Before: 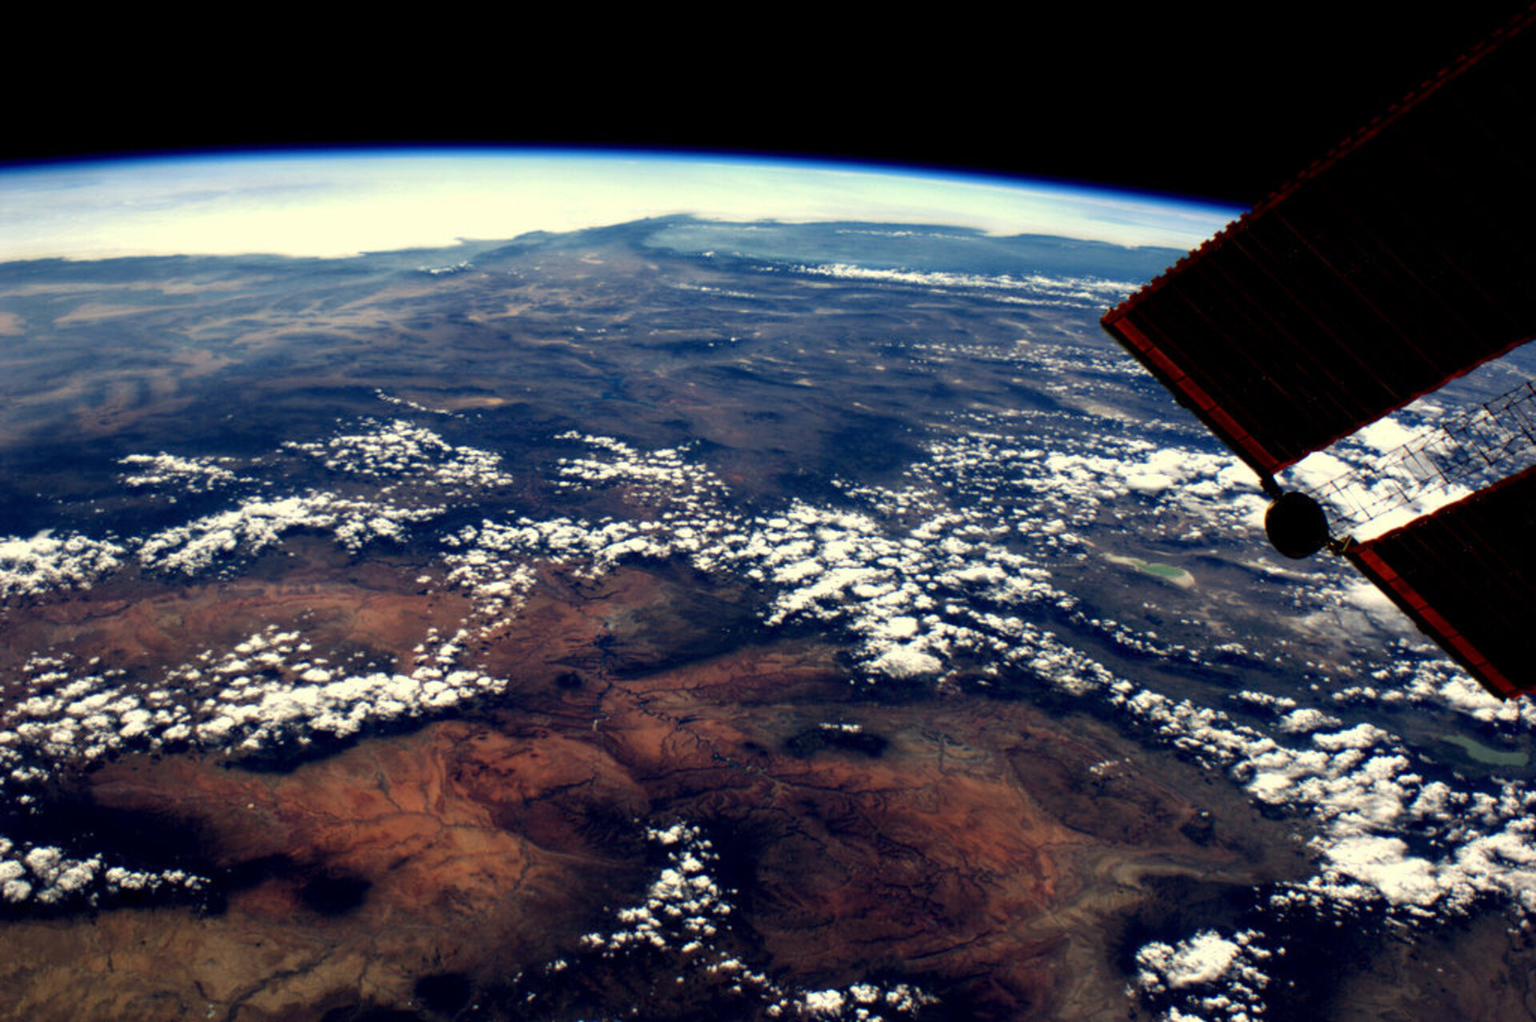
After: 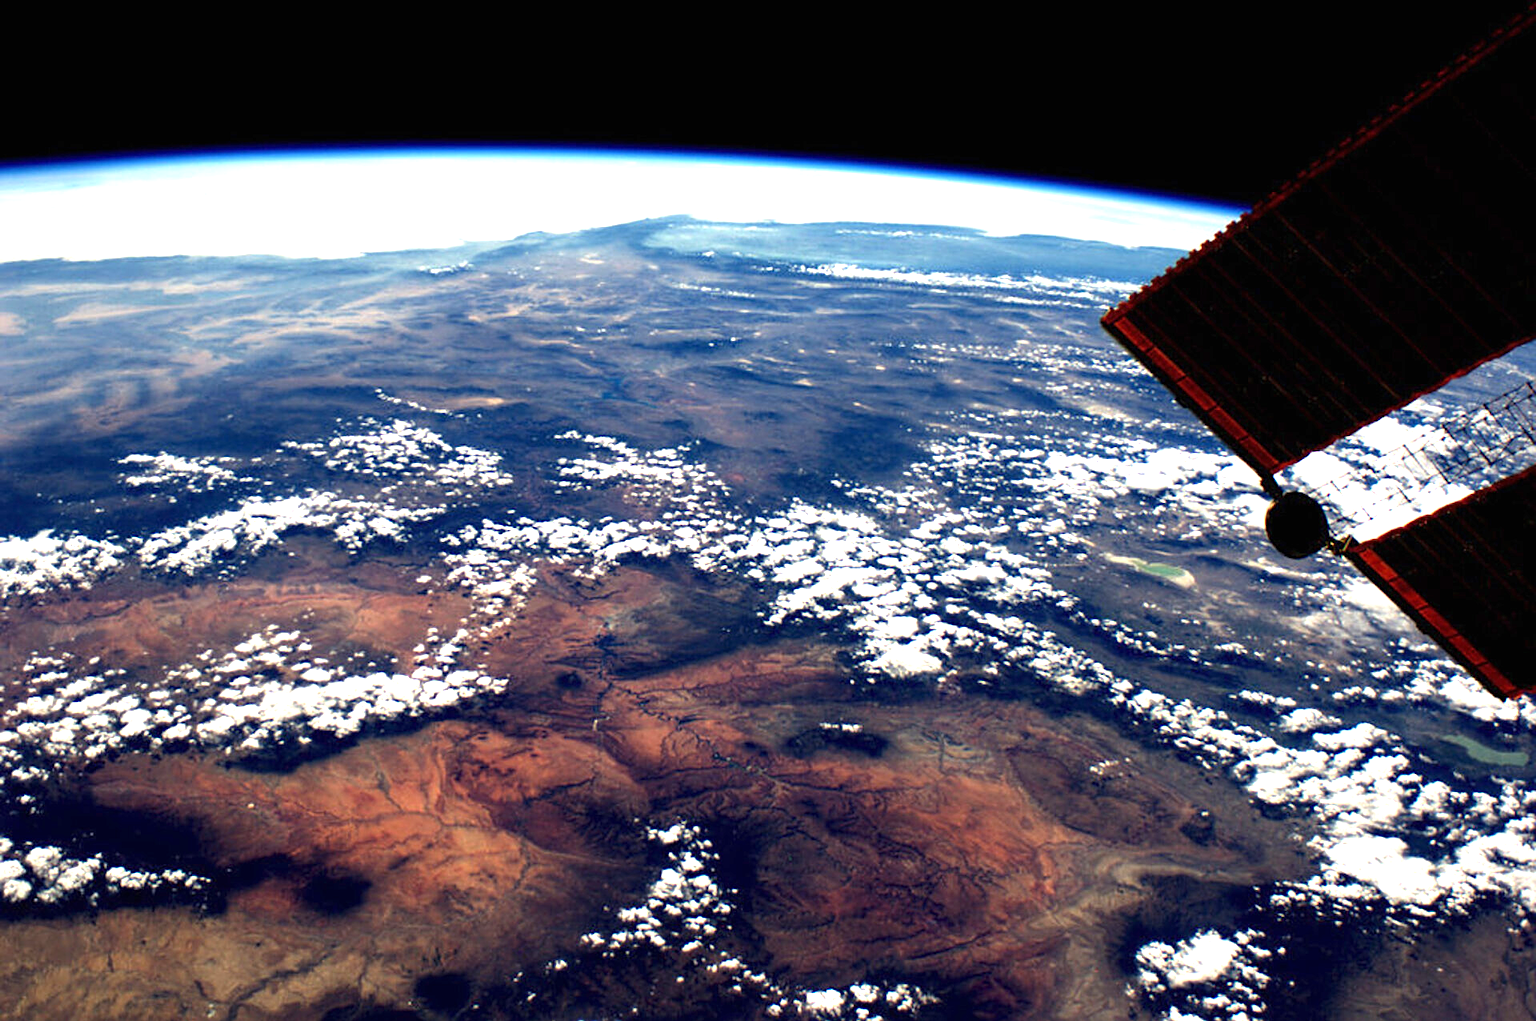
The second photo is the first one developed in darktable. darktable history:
exposure: black level correction 0, exposure 1.105 EV, compensate highlight preservation false
sharpen: on, module defaults
